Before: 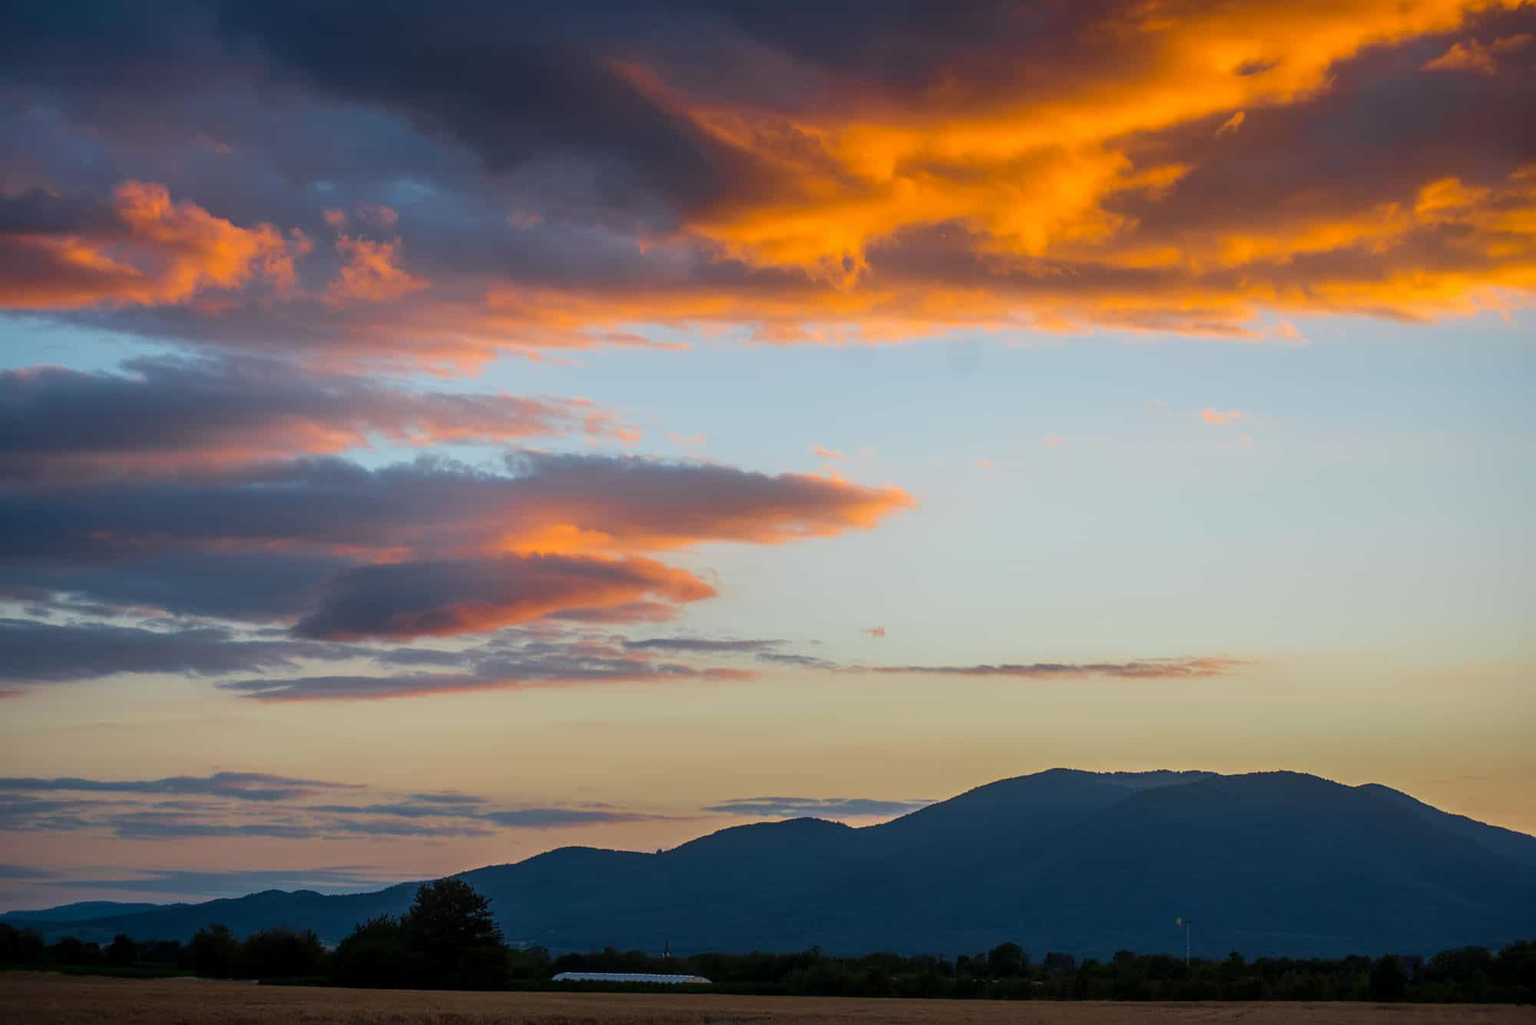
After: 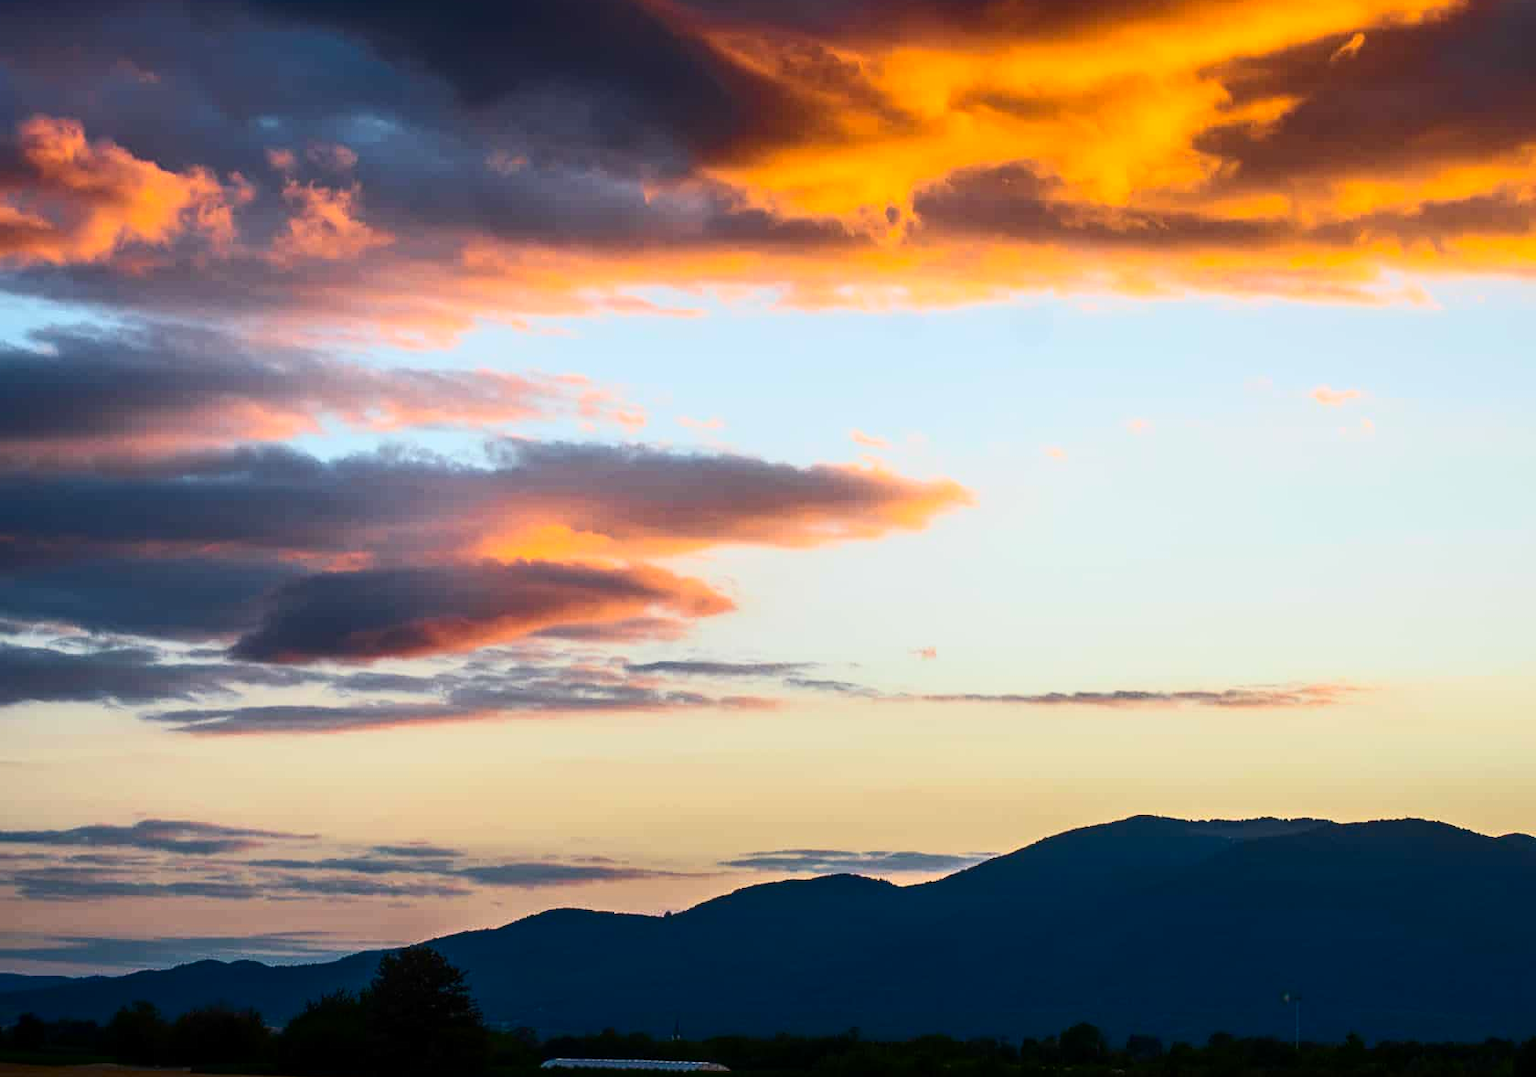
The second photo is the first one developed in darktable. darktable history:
crop: left 6.446%, top 8.188%, right 9.538%, bottom 3.548%
contrast brightness saturation: contrast 0.4, brightness 0.1, saturation 0.21
